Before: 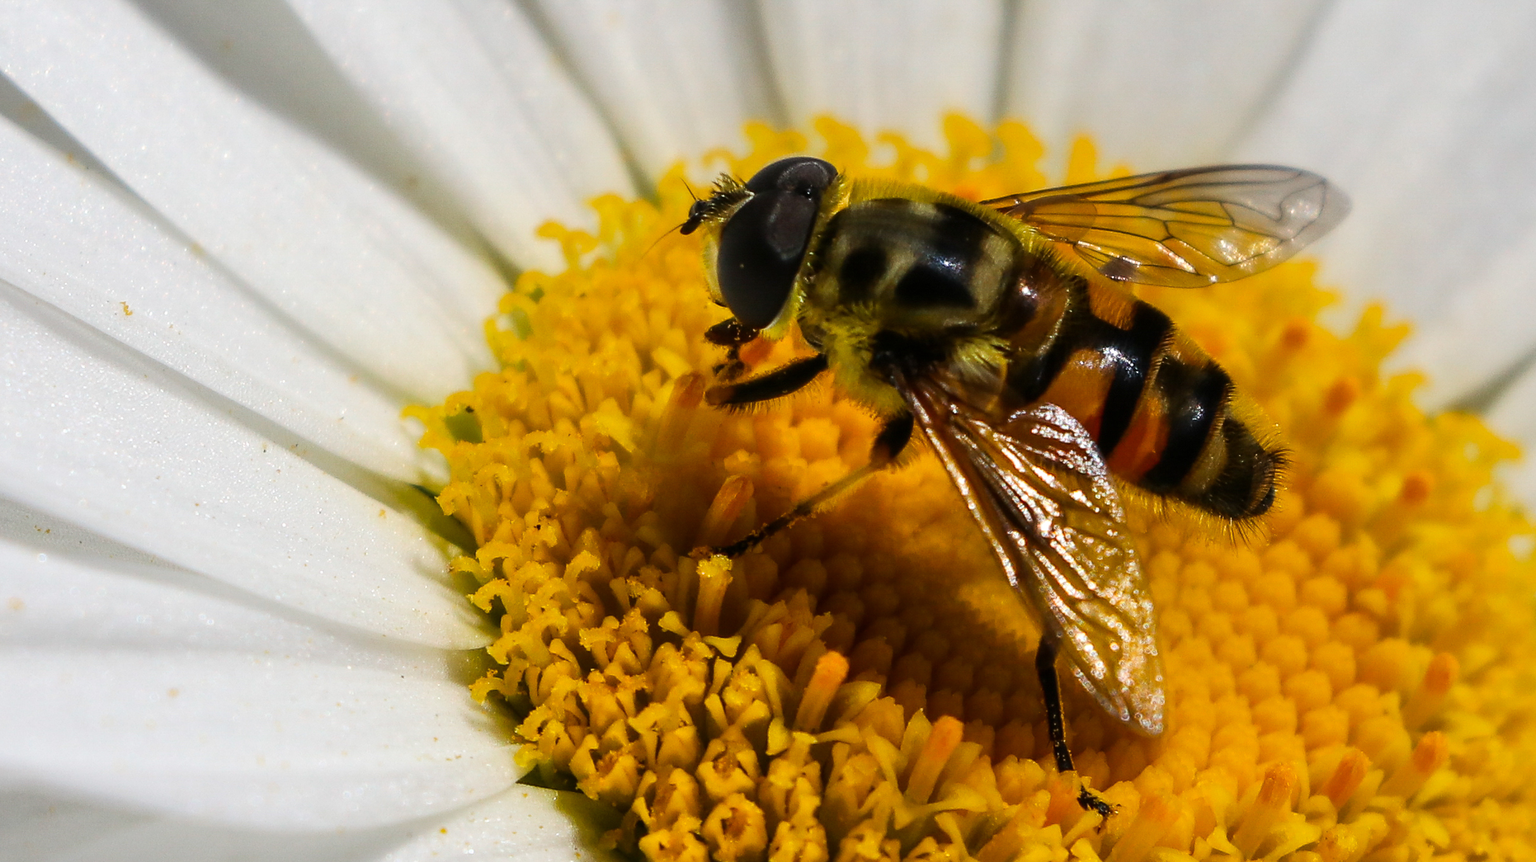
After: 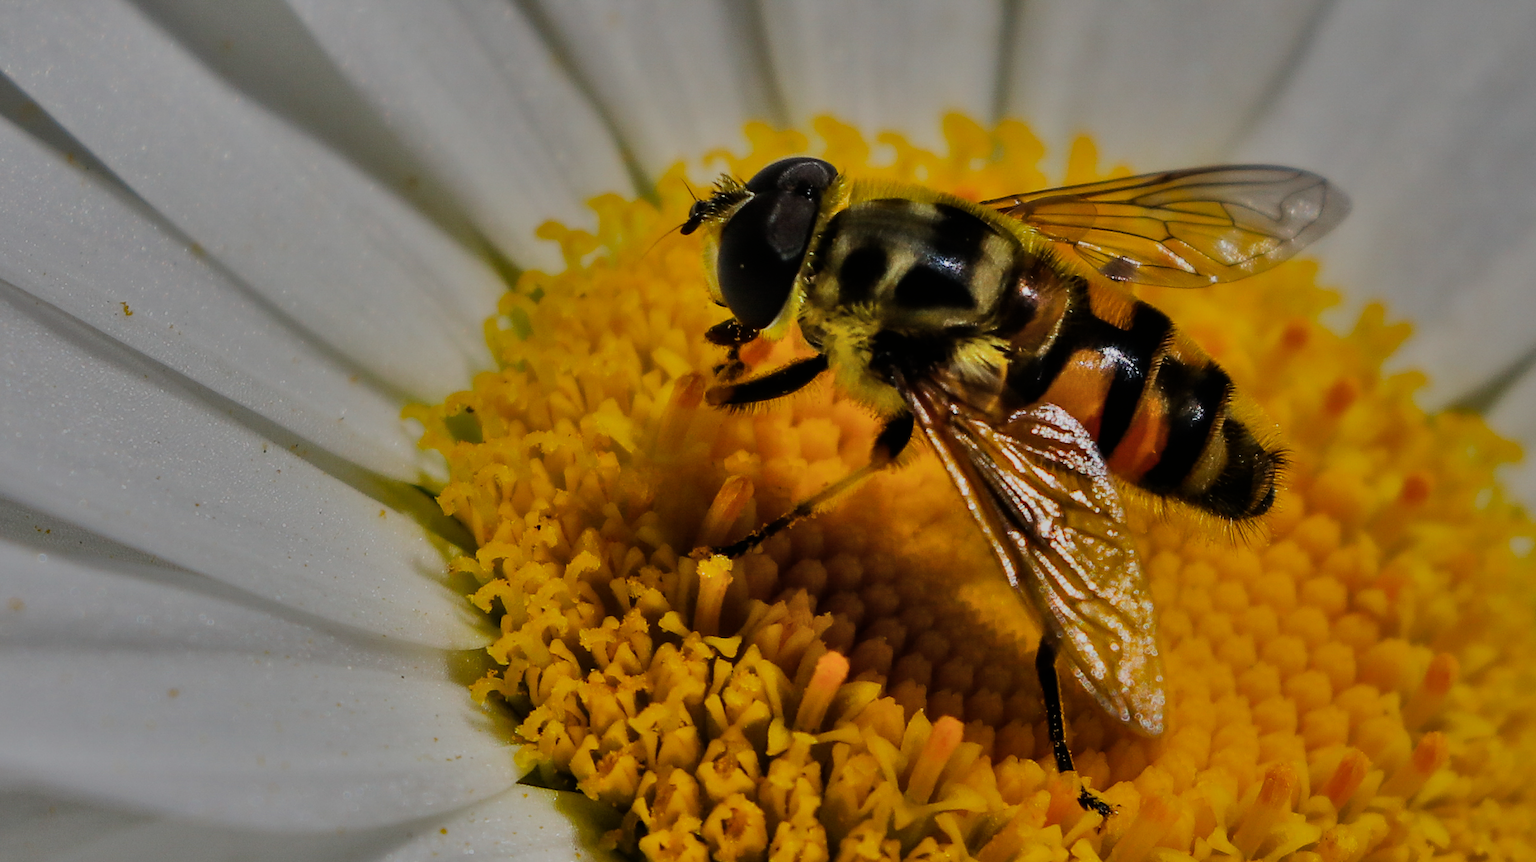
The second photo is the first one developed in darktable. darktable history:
filmic rgb: hardness 4.17
shadows and highlights: shadows 80.73, white point adjustment -9.07, highlights -61.46, soften with gaussian
